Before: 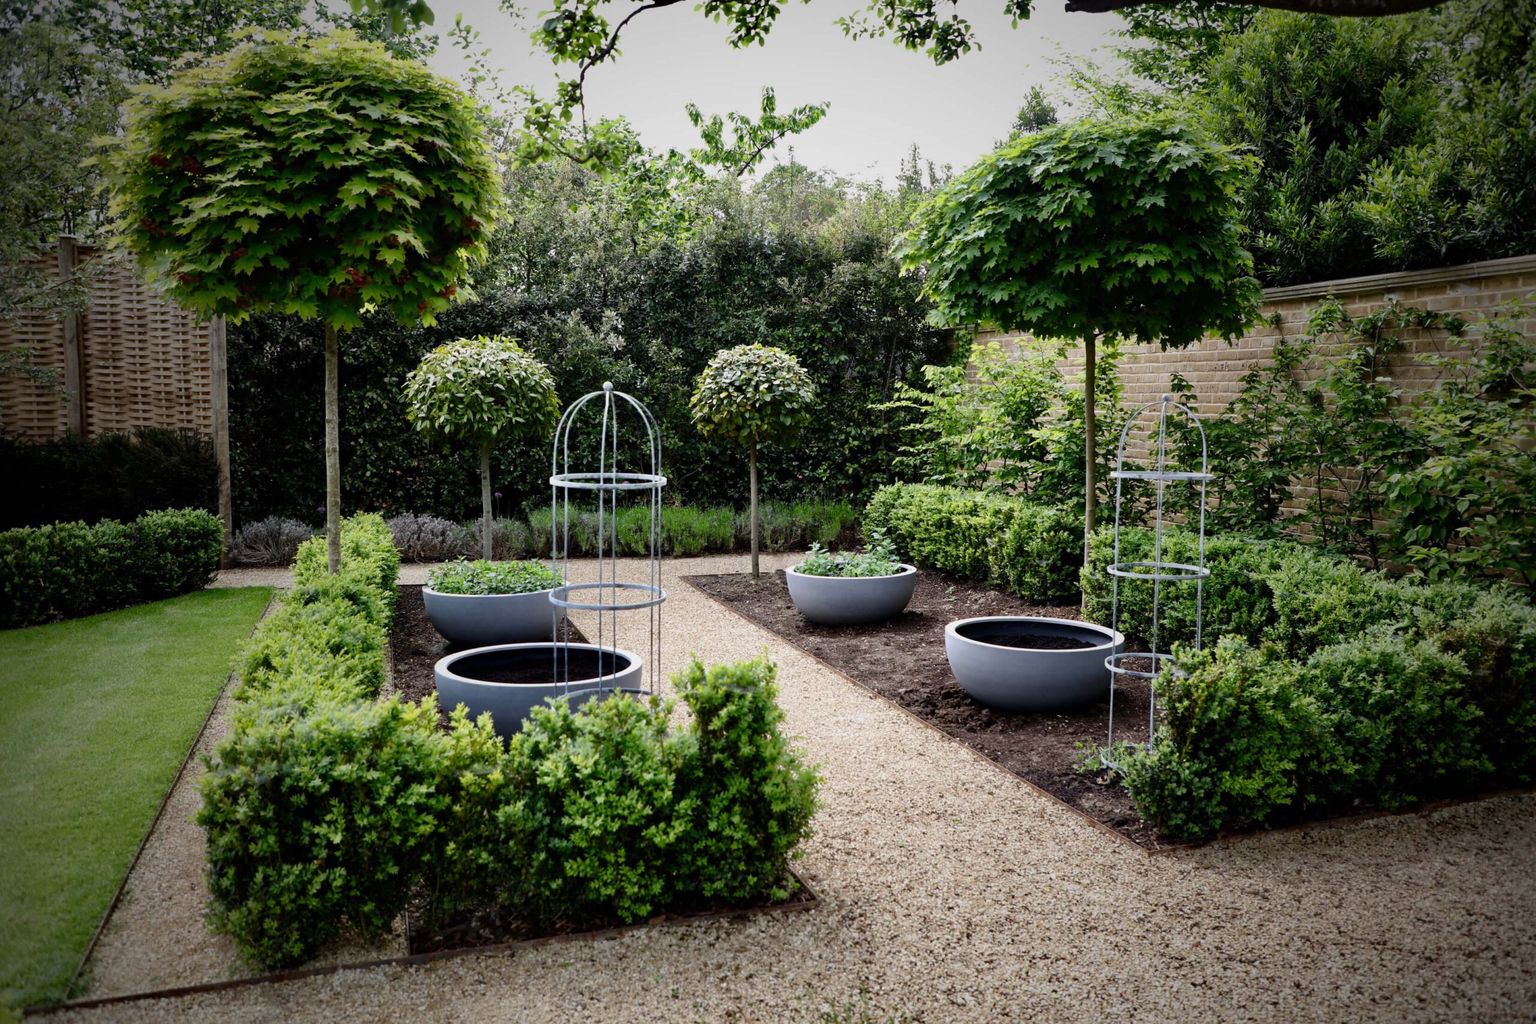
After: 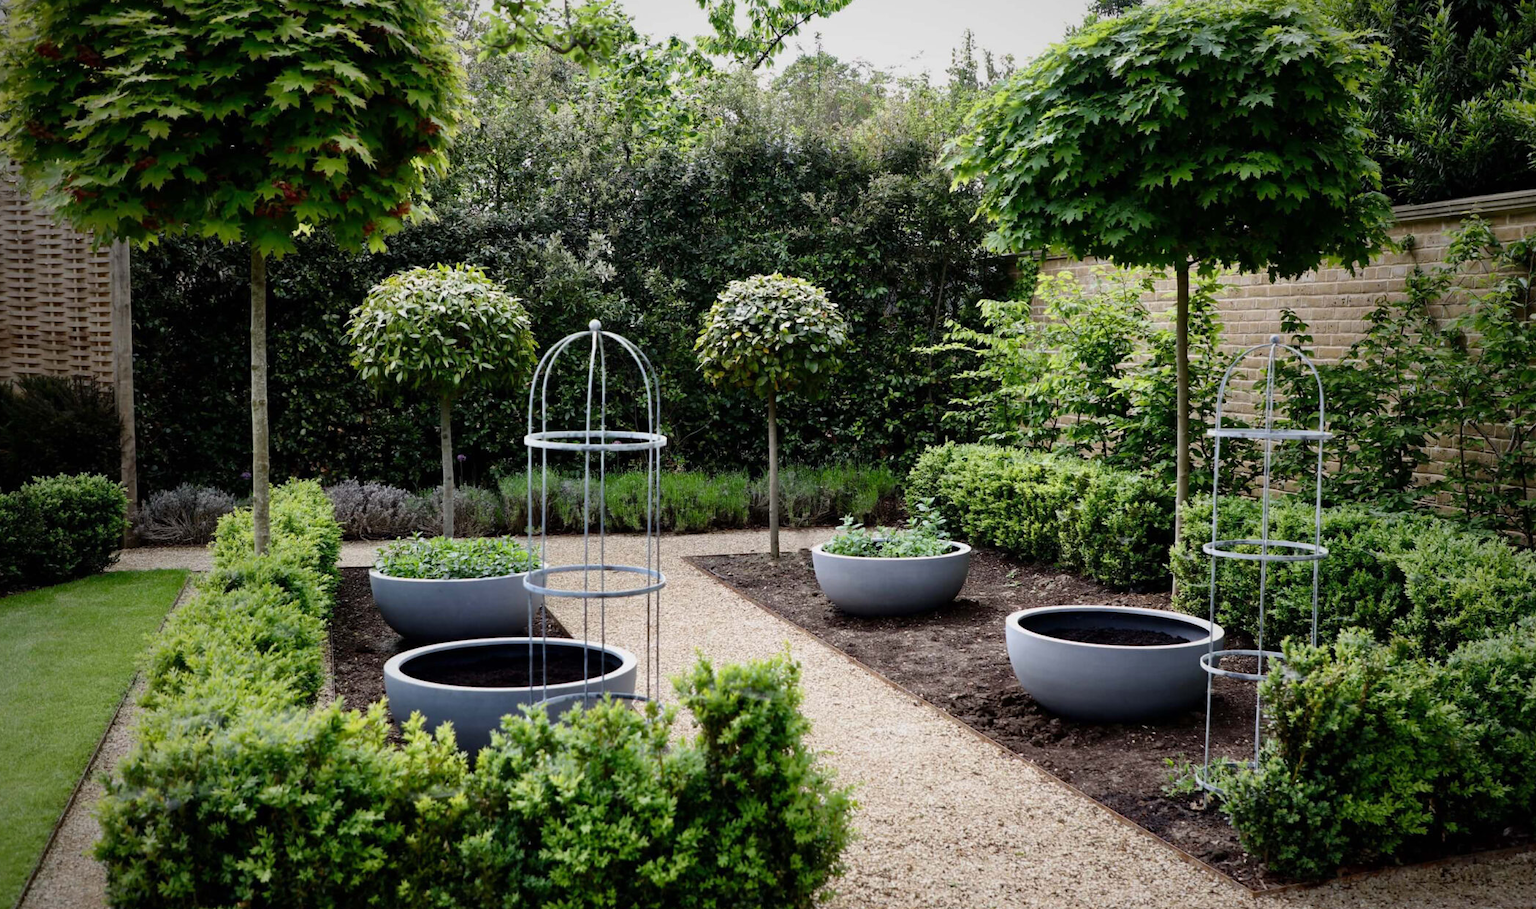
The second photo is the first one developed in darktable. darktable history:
crop: left 7.812%, top 11.702%, right 10.068%, bottom 15.395%
